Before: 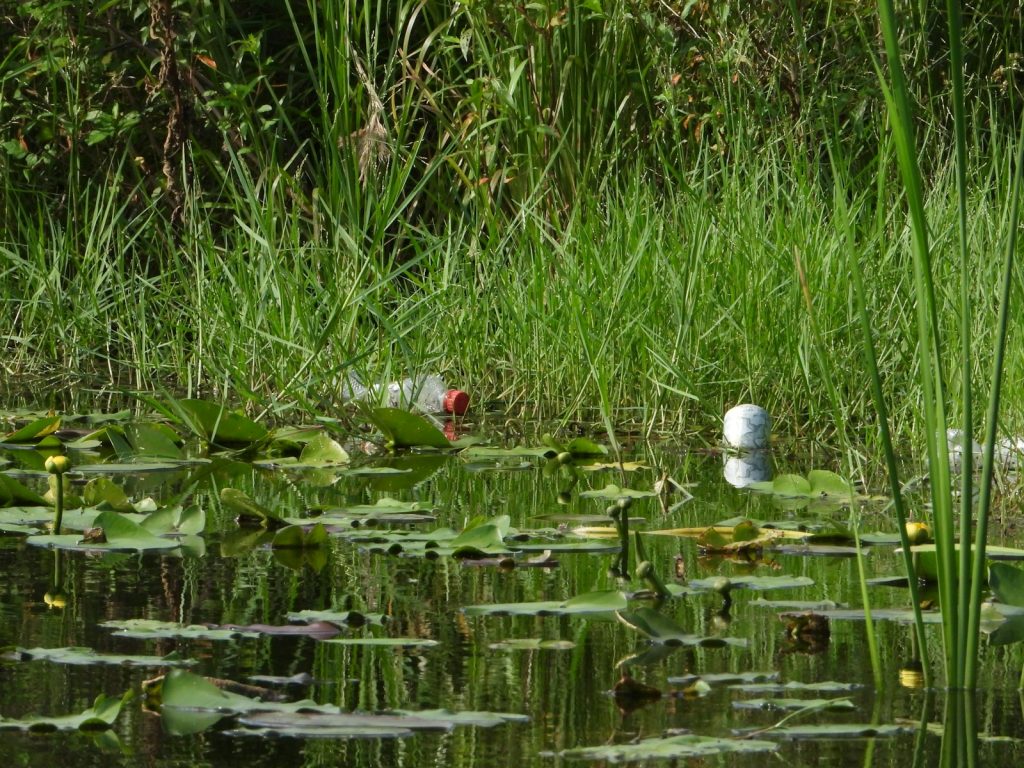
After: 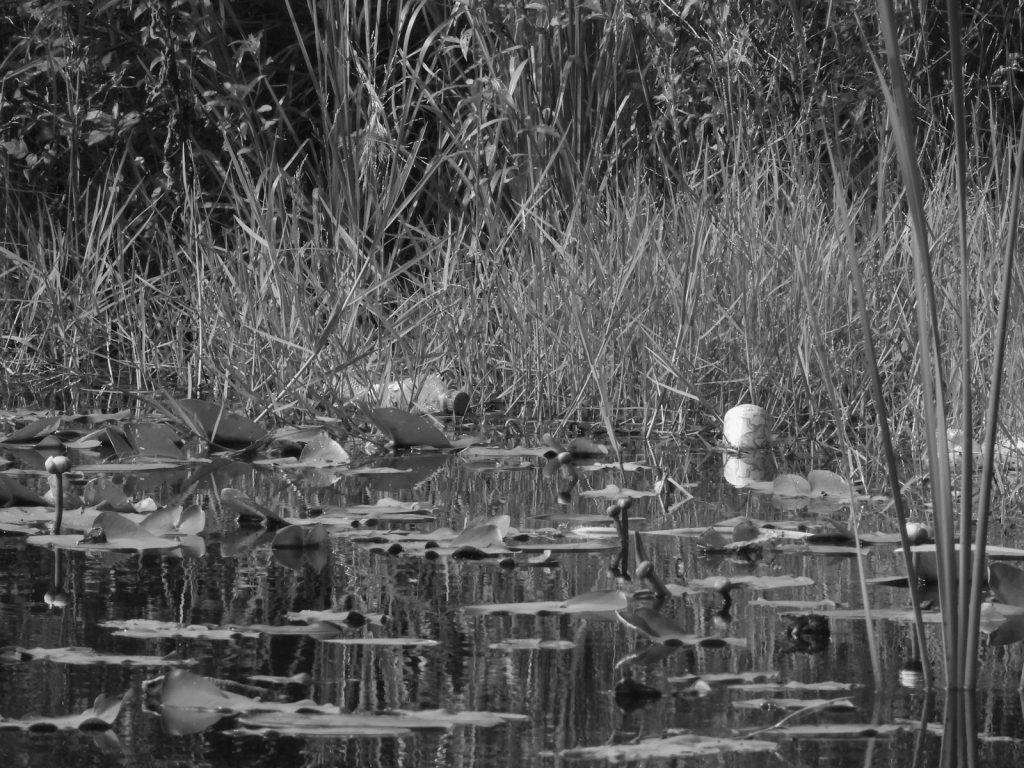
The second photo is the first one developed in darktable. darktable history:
exposure: black level correction -0.001, exposure 0.08 EV, compensate highlight preservation false
monochrome: a 73.58, b 64.21
vignetting: brightness -0.167
